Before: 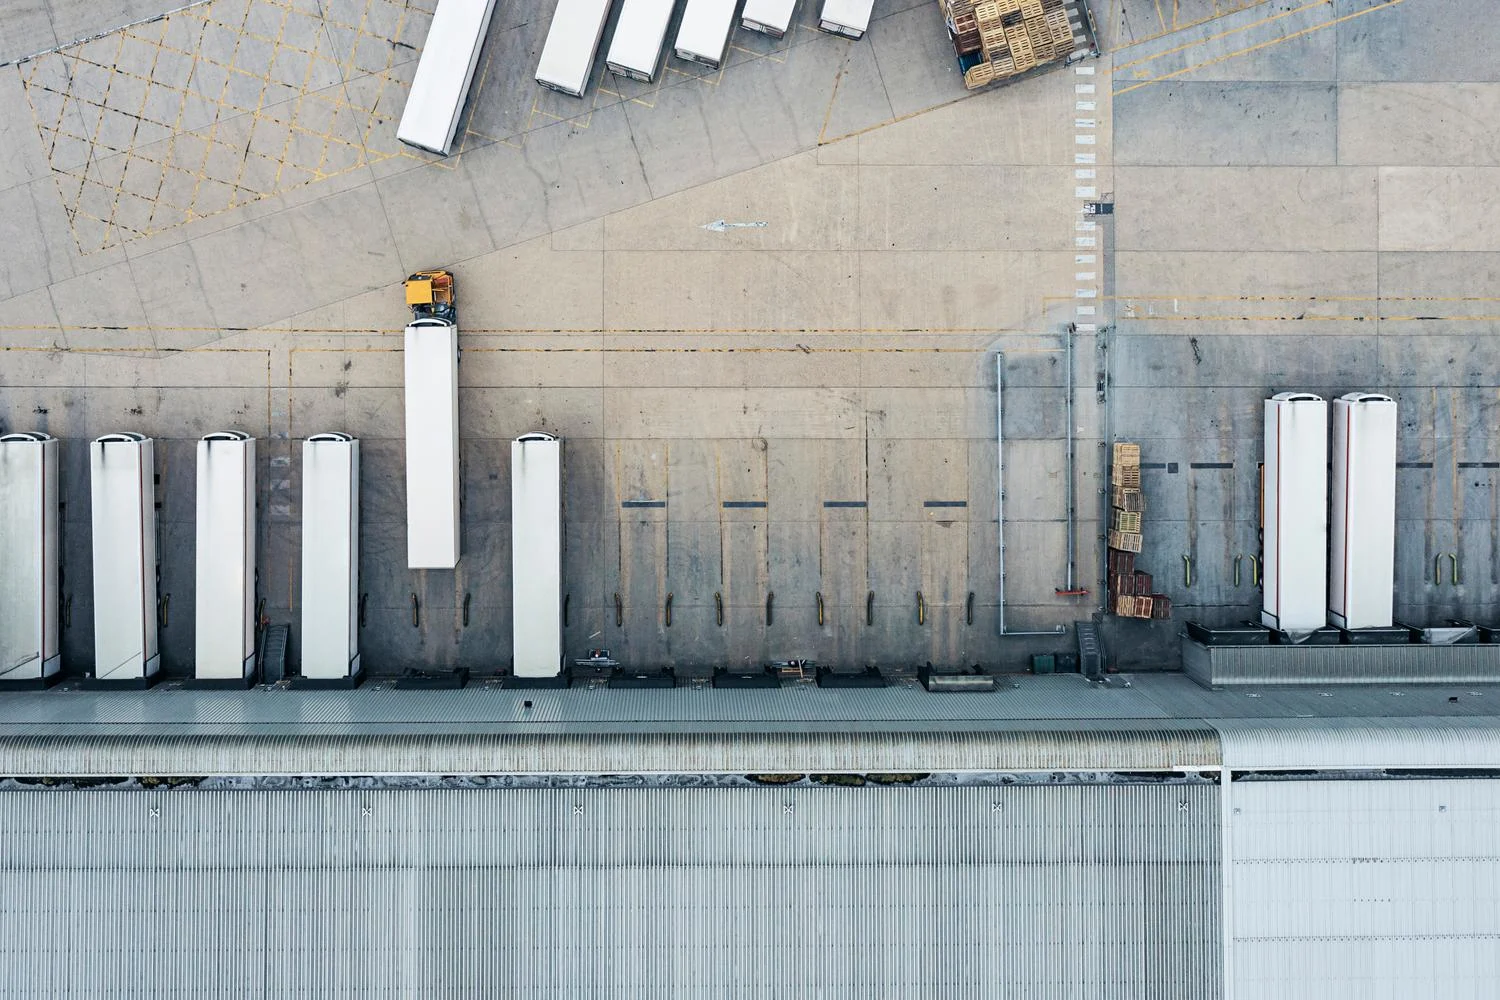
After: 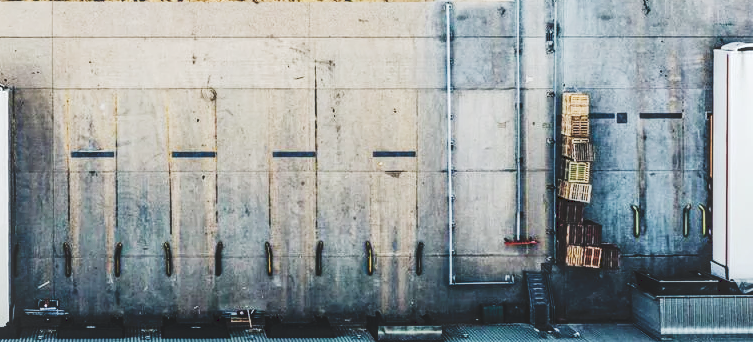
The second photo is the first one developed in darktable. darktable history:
local contrast: on, module defaults
tone curve: curves: ch0 [(0, 0) (0.003, 0.145) (0.011, 0.15) (0.025, 0.15) (0.044, 0.156) (0.069, 0.161) (0.1, 0.169) (0.136, 0.175) (0.177, 0.184) (0.224, 0.196) (0.277, 0.234) (0.335, 0.291) (0.399, 0.391) (0.468, 0.505) (0.543, 0.633) (0.623, 0.742) (0.709, 0.826) (0.801, 0.882) (0.898, 0.93) (1, 1)], preserve colors none
crop: left 36.753%, top 35.05%, right 13.005%, bottom 30.732%
